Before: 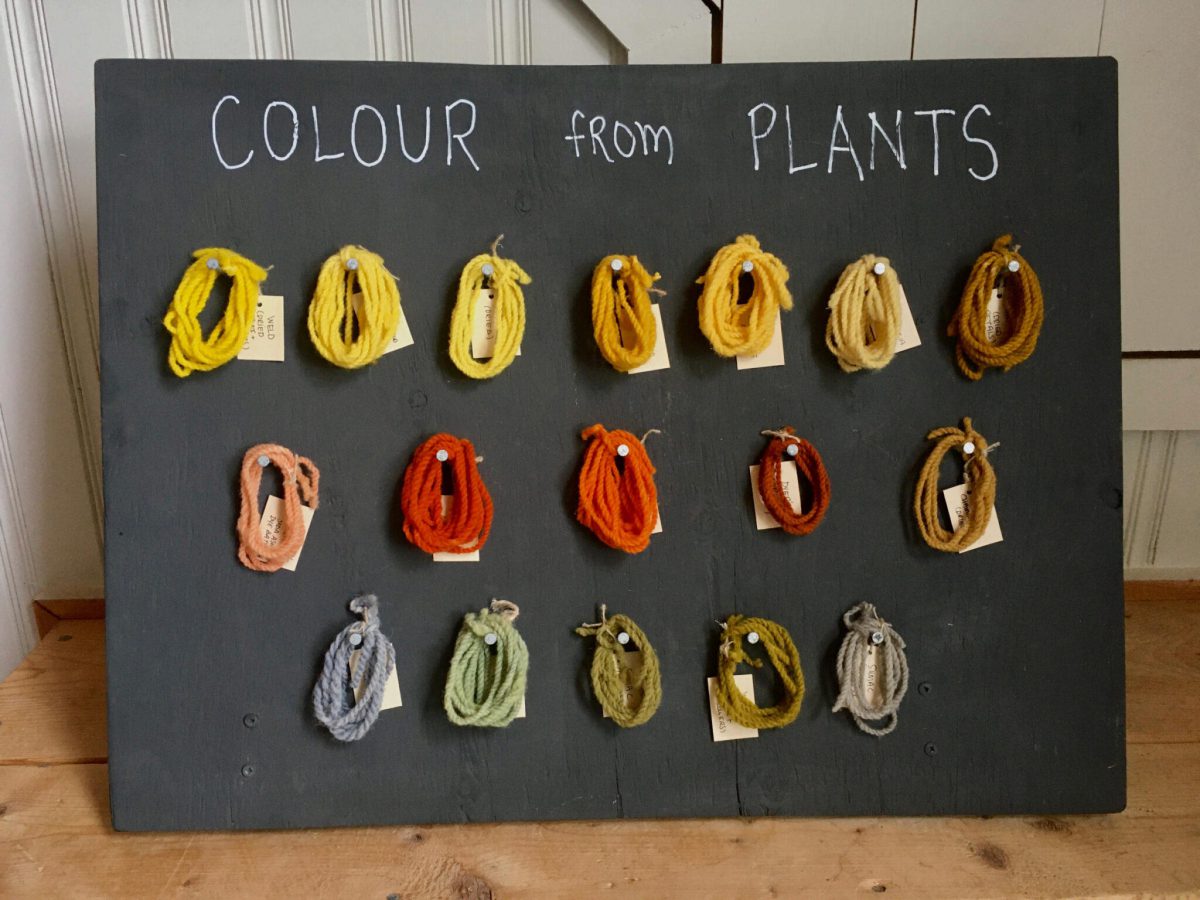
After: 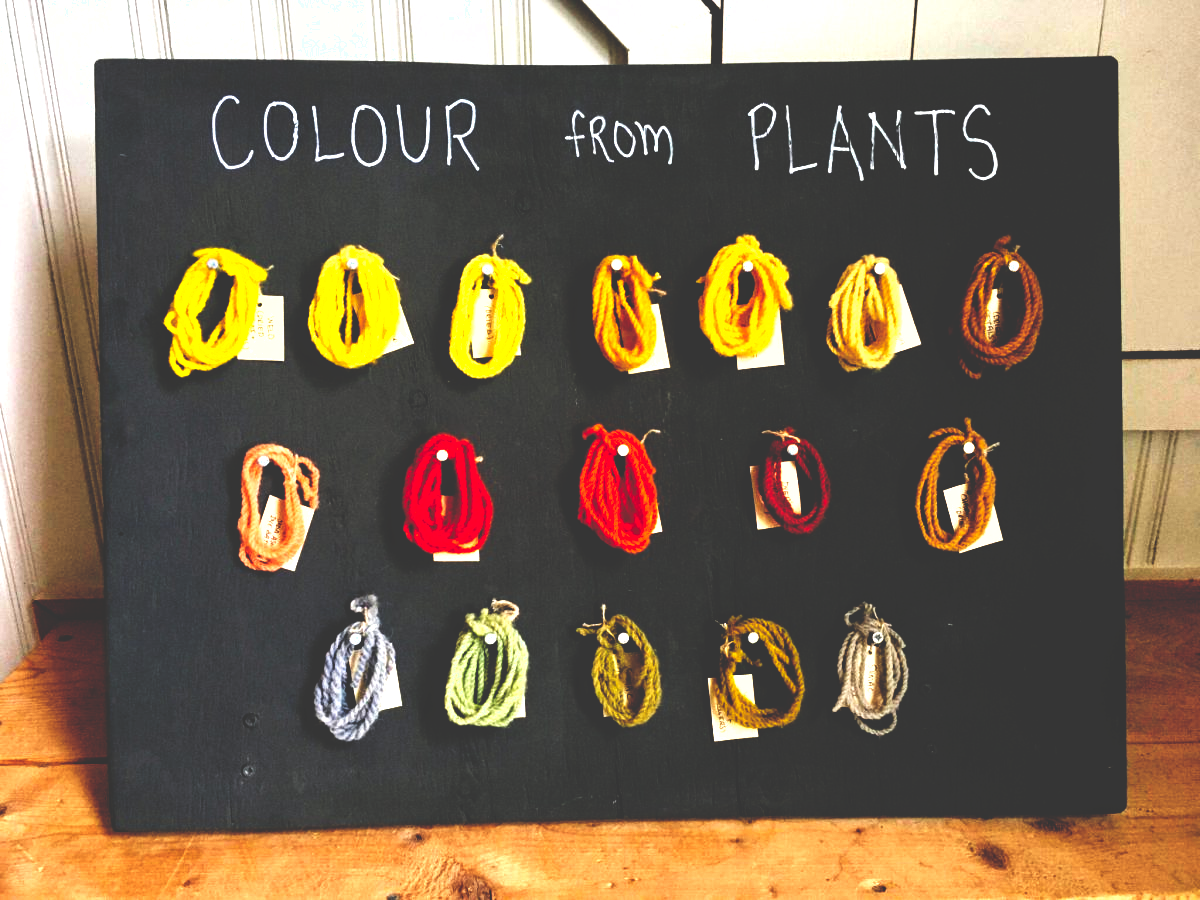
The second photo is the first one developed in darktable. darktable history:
exposure: black level correction 0, exposure 1 EV, compensate exposure bias true, compensate highlight preservation false
base curve: curves: ch0 [(0, 0.036) (0.083, 0.04) (0.804, 1)], preserve colors none
local contrast: highlights 100%, shadows 100%, detail 120%, midtone range 0.2
